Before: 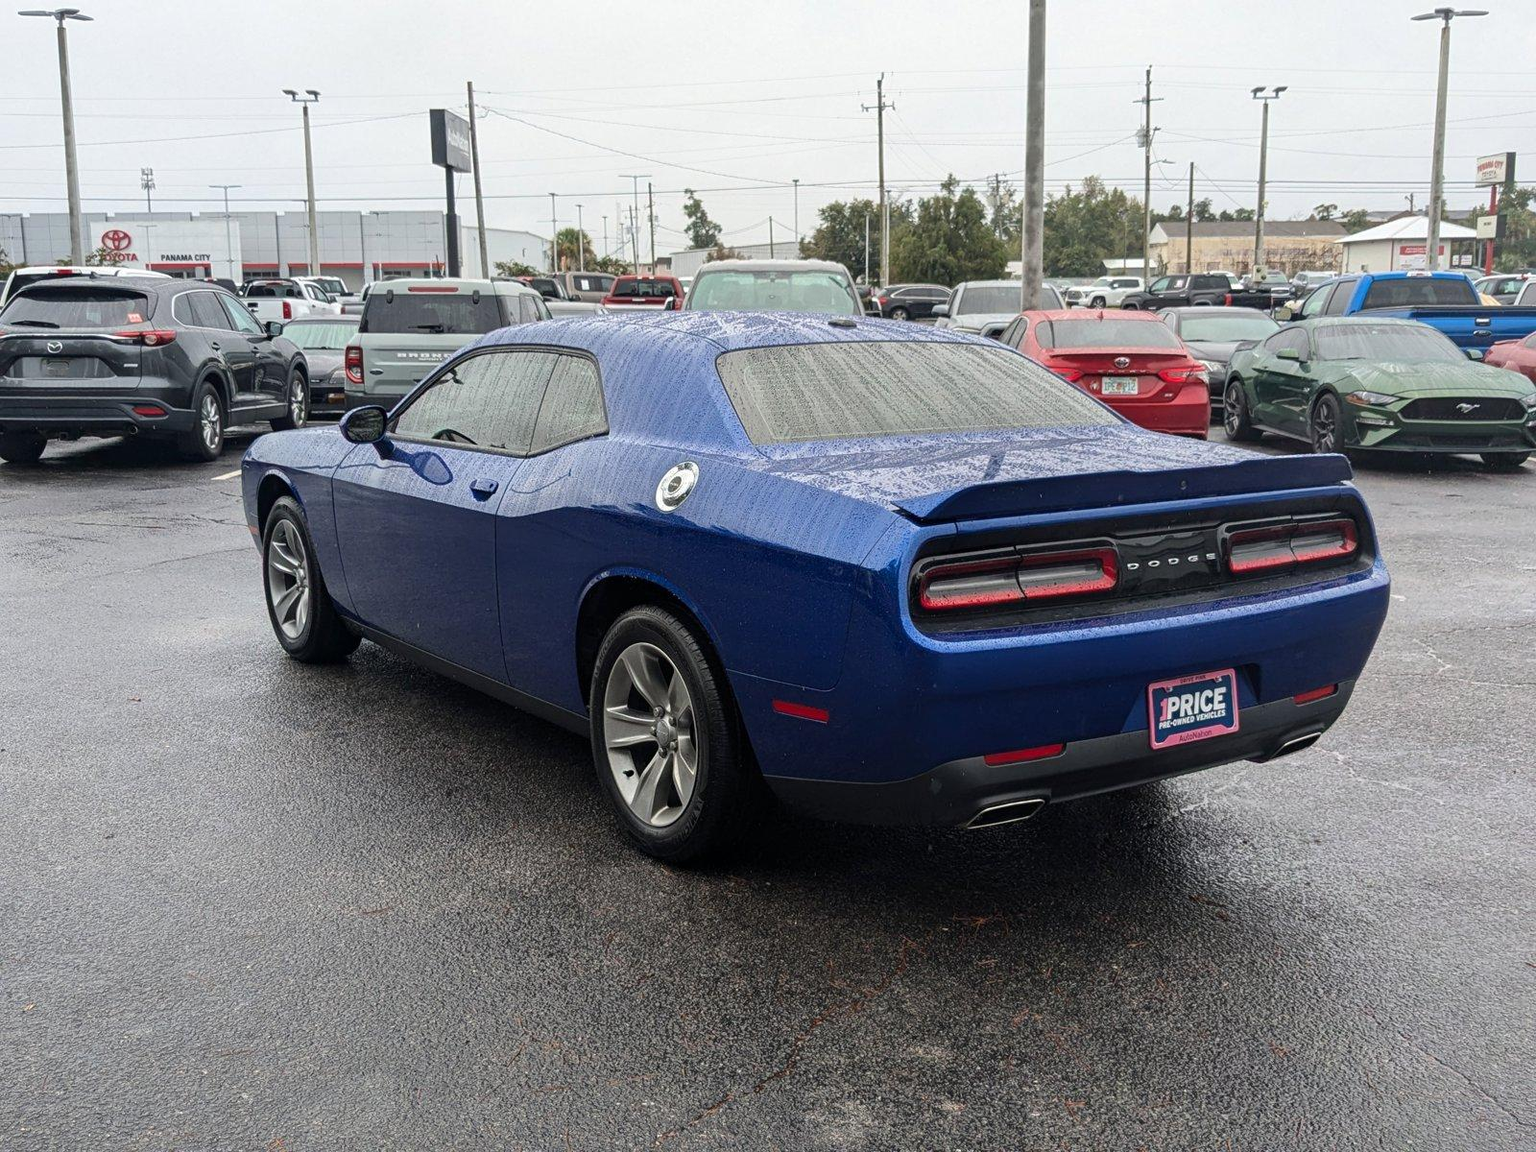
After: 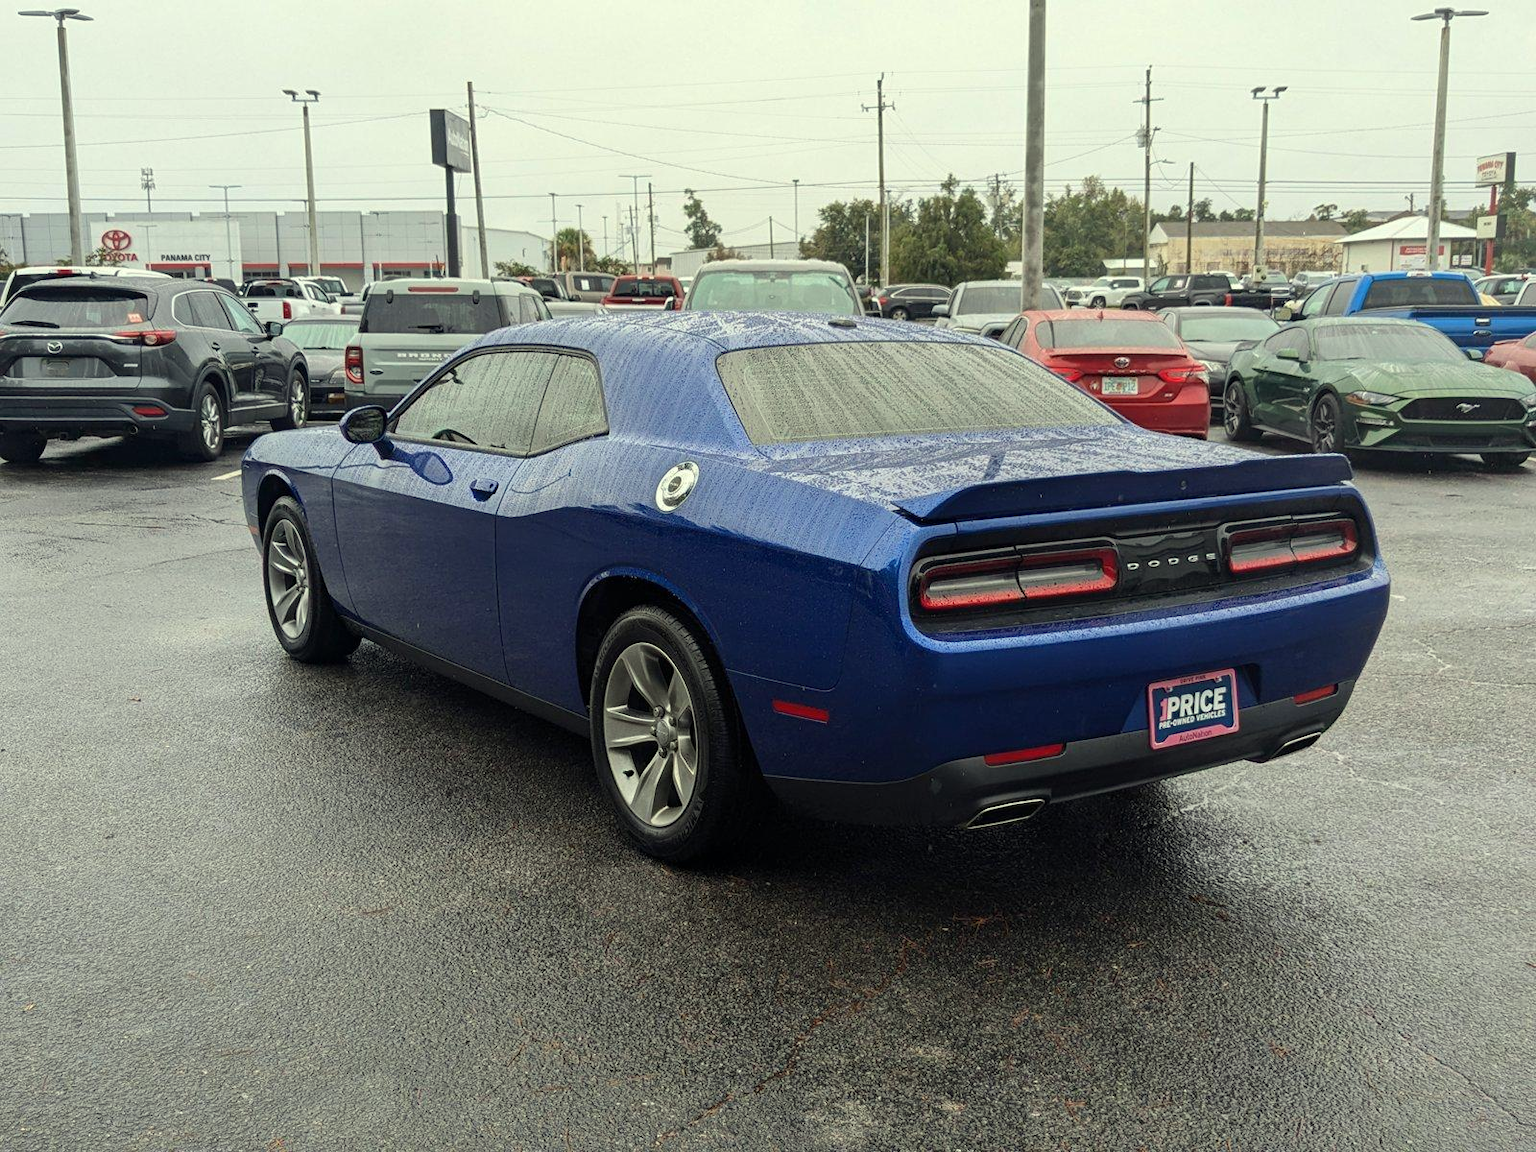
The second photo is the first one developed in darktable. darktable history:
color correction: highlights a* -5.7, highlights b* 11.33
